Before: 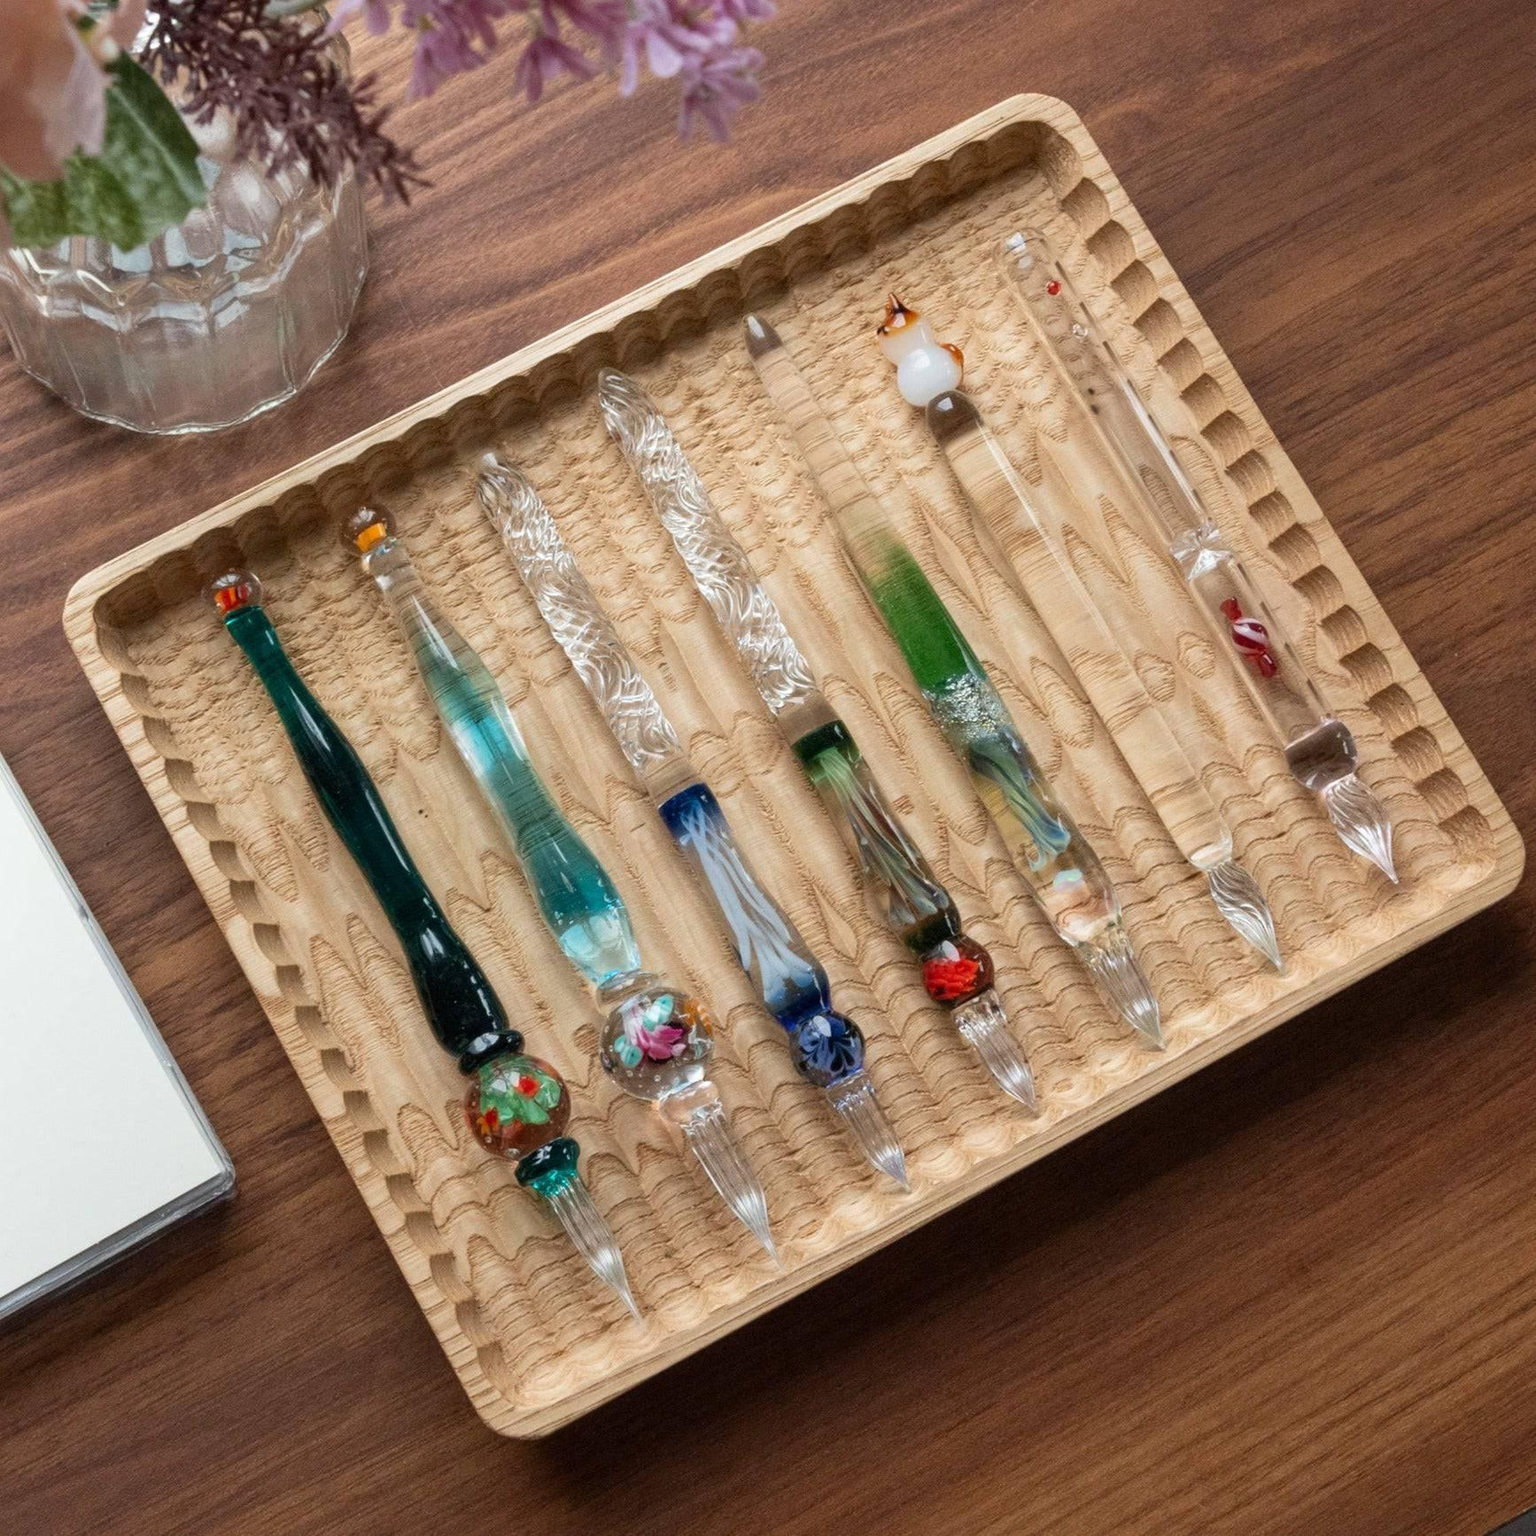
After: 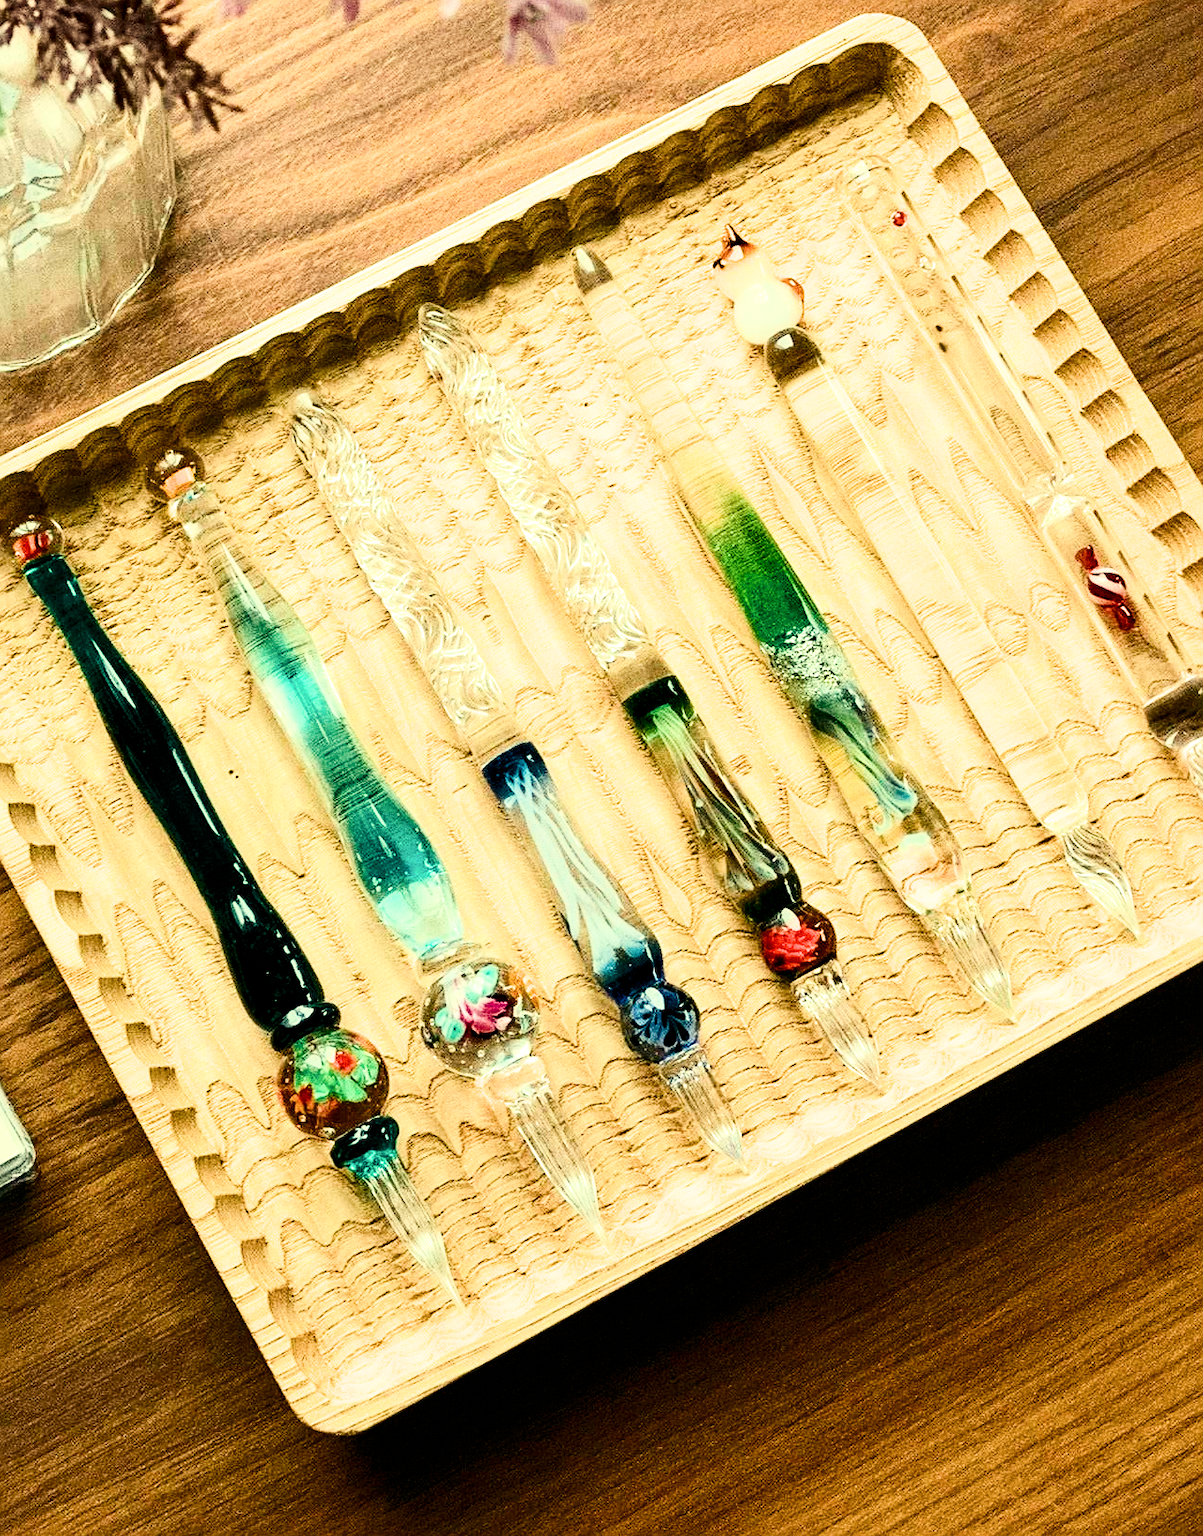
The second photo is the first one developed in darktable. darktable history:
white balance: red 1.123, blue 0.83
crop and rotate: left 13.15%, top 5.251%, right 12.609%
exposure: exposure 0.77 EV, compensate highlight preservation false
grain: coarseness 0.09 ISO
contrast brightness saturation: contrast 0.28
color balance rgb: shadows lift › luminance -7.7%, shadows lift › chroma 2.13%, shadows lift › hue 165.27°, power › luminance -7.77%, power › chroma 1.1%, power › hue 215.88°, highlights gain › luminance 15.15%, highlights gain › chroma 7%, highlights gain › hue 125.57°, global offset › luminance -0.33%, global offset › chroma 0.11%, global offset › hue 165.27°, perceptual saturation grading › global saturation 24.42%, perceptual saturation grading › highlights -24.42%, perceptual saturation grading › mid-tones 24.42%, perceptual saturation grading › shadows 40%, perceptual brilliance grading › global brilliance -5%, perceptual brilliance grading › highlights 24.42%, perceptual brilliance grading › mid-tones 7%, perceptual brilliance grading › shadows -5%
sharpen: on, module defaults
filmic rgb: black relative exposure -7.65 EV, white relative exposure 4.56 EV, hardness 3.61
